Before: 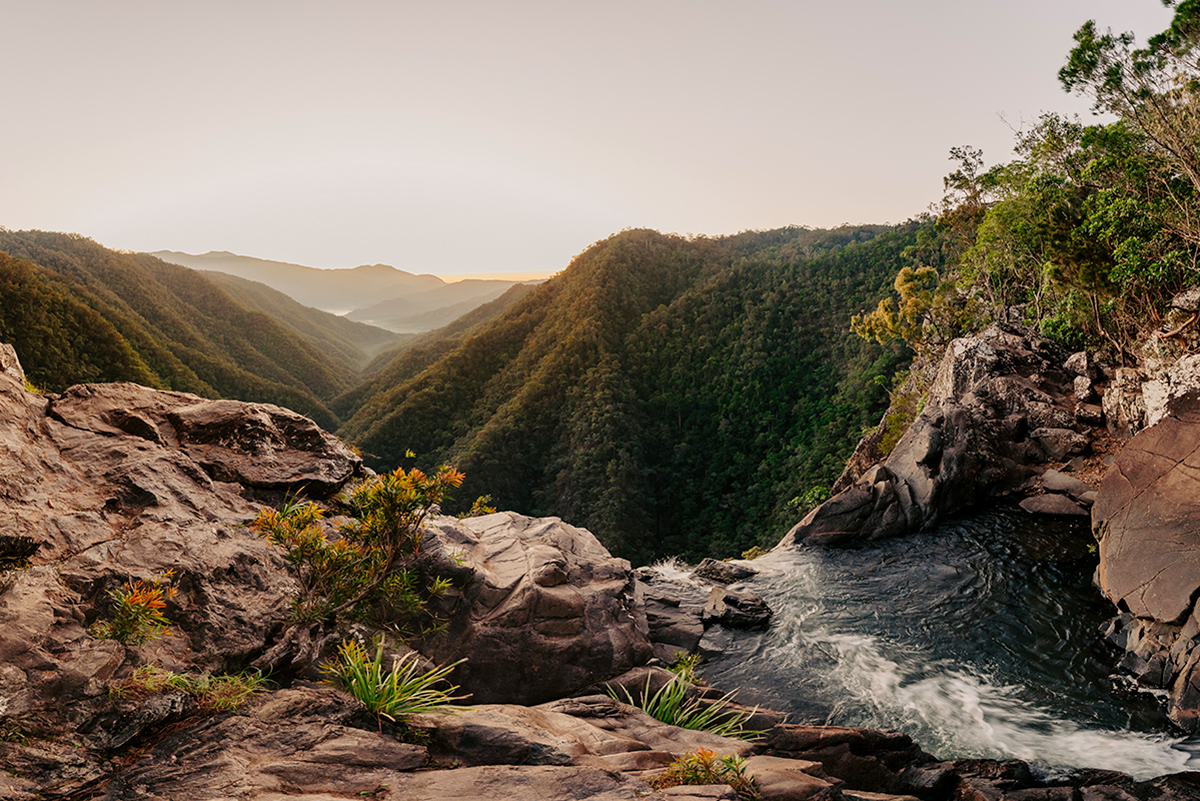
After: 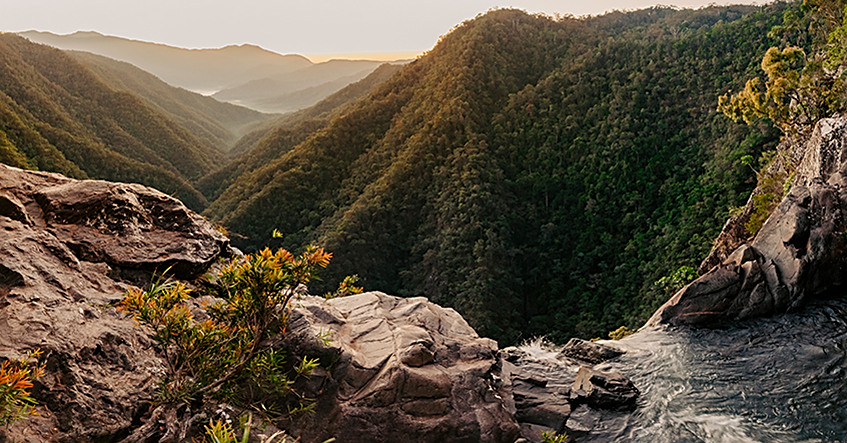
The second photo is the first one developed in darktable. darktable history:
crop: left 11.1%, top 27.561%, right 18.299%, bottom 17.02%
sharpen: on, module defaults
